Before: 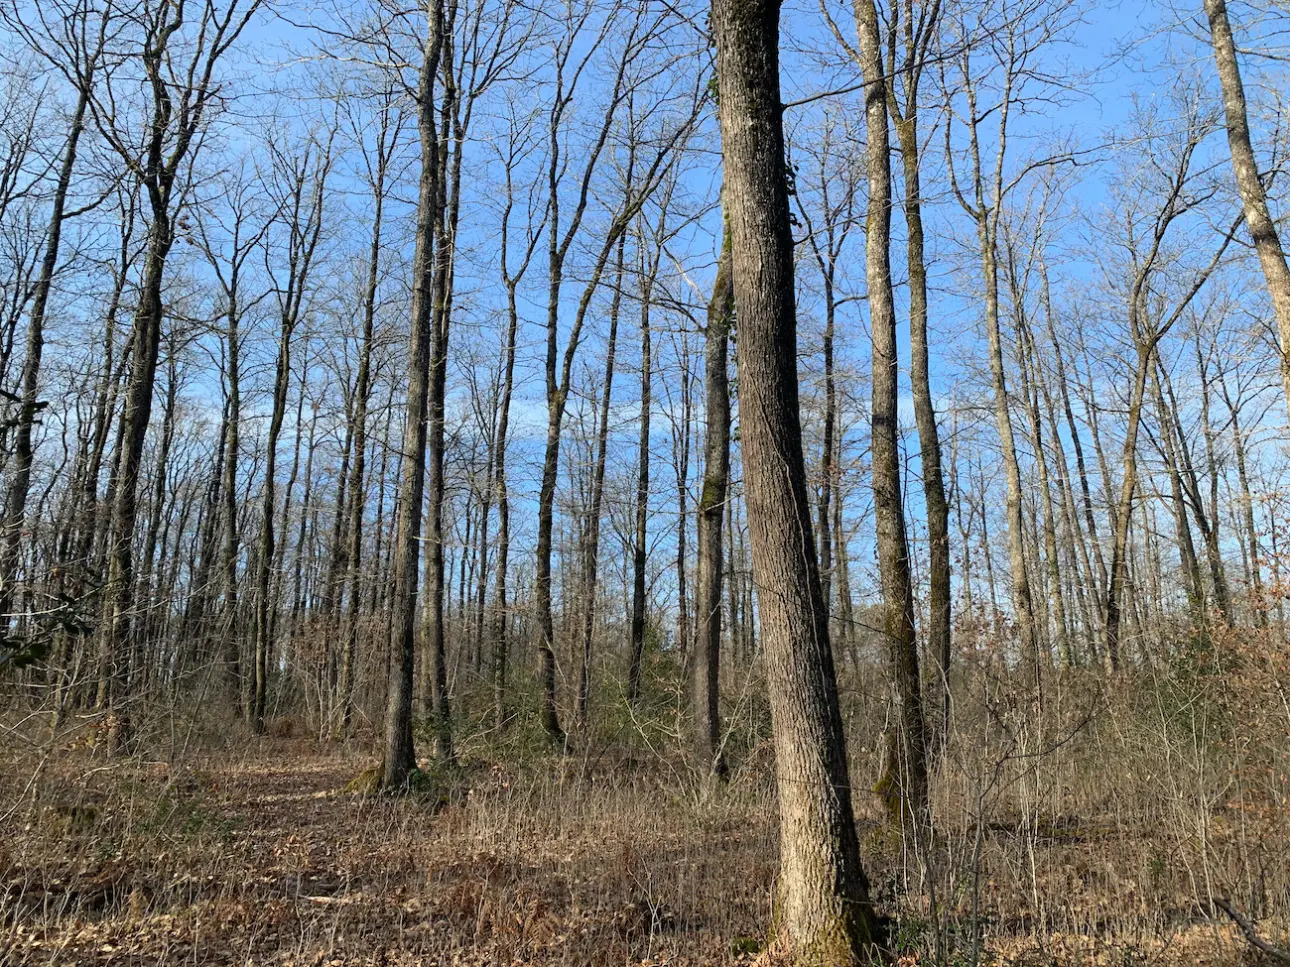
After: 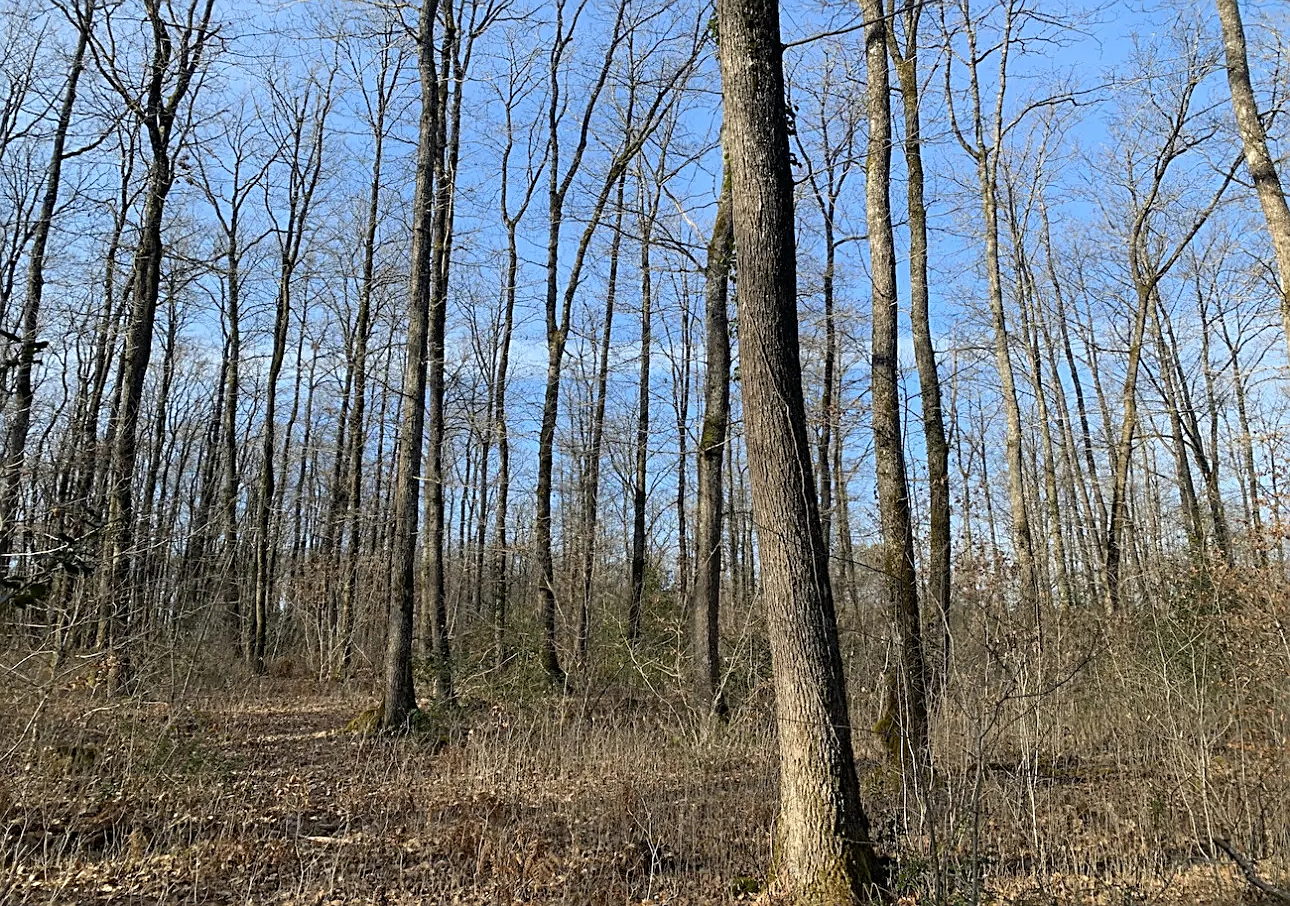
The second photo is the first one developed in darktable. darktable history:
crop and rotate: top 6.25%
sharpen: on, module defaults
color contrast: green-magenta contrast 0.81
